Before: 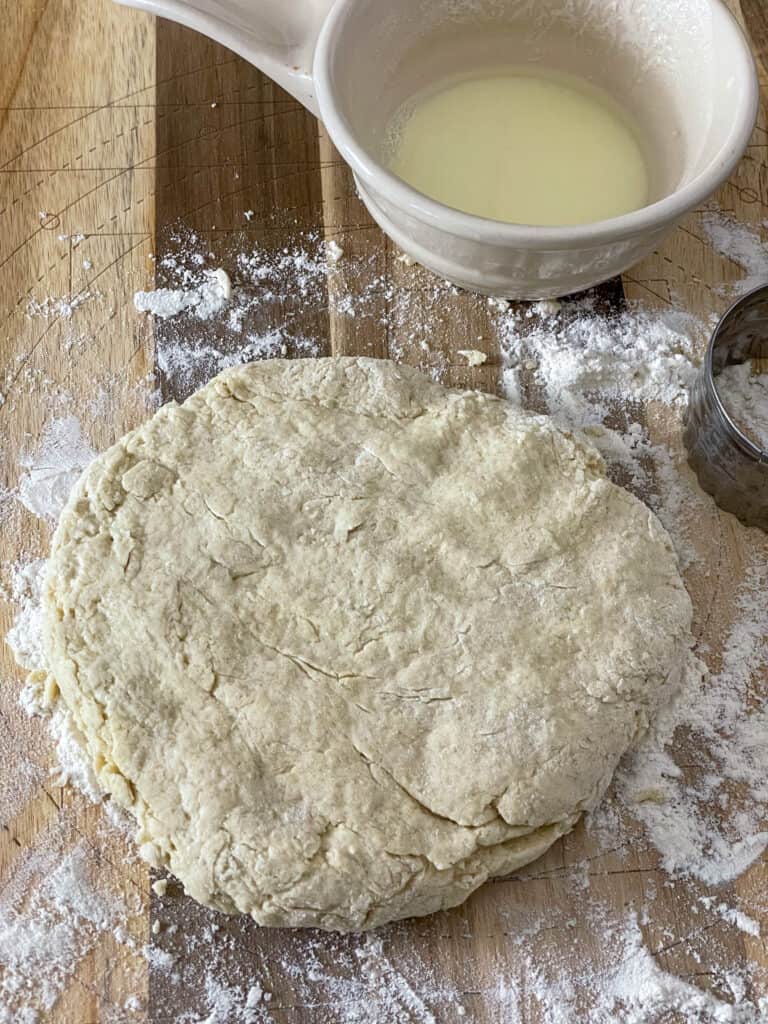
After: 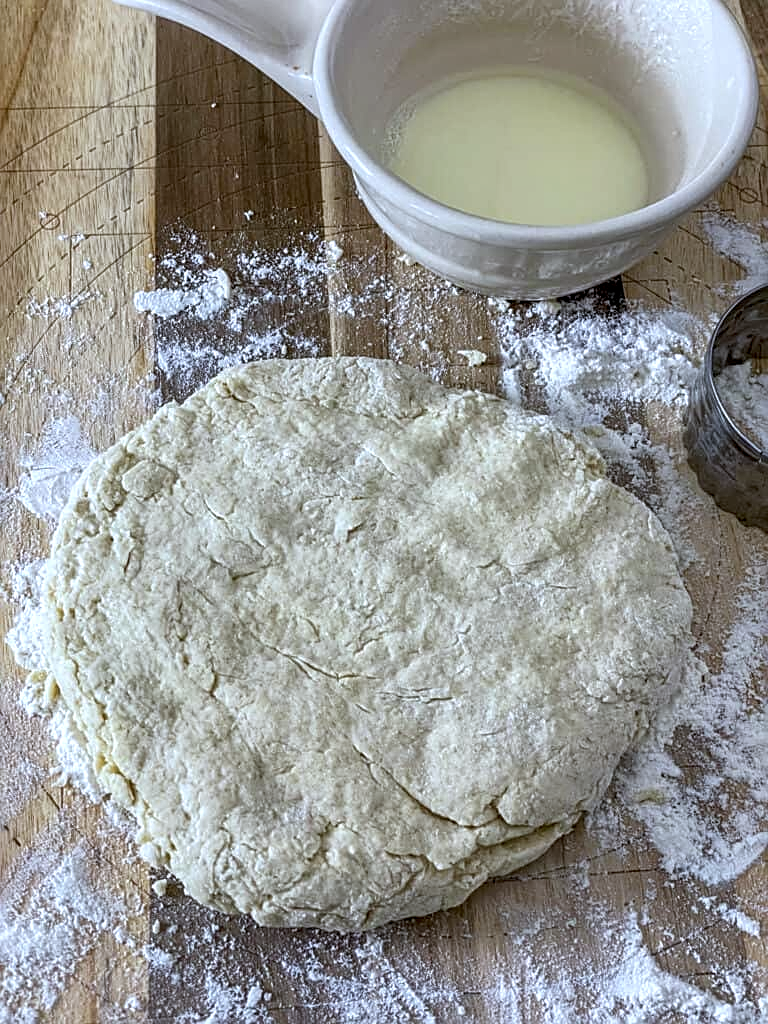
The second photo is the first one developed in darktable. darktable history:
local contrast: on, module defaults
white balance: red 0.931, blue 1.11
sharpen: on, module defaults
